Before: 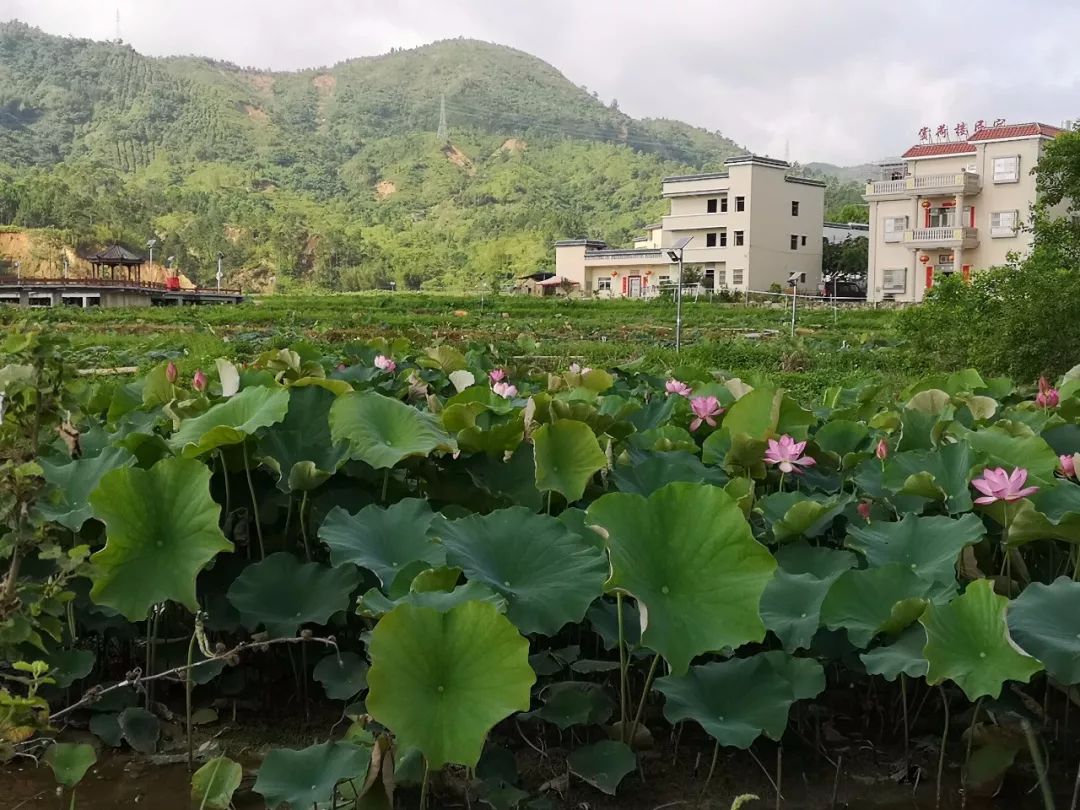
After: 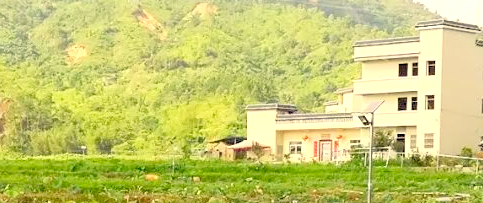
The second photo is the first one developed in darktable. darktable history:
color correction: highlights a* 1.39, highlights b* 17.83
exposure: exposure 0.648 EV, compensate highlight preservation false
crop: left 28.64%, top 16.832%, right 26.637%, bottom 58.055%
levels: levels [0.072, 0.414, 0.976]
